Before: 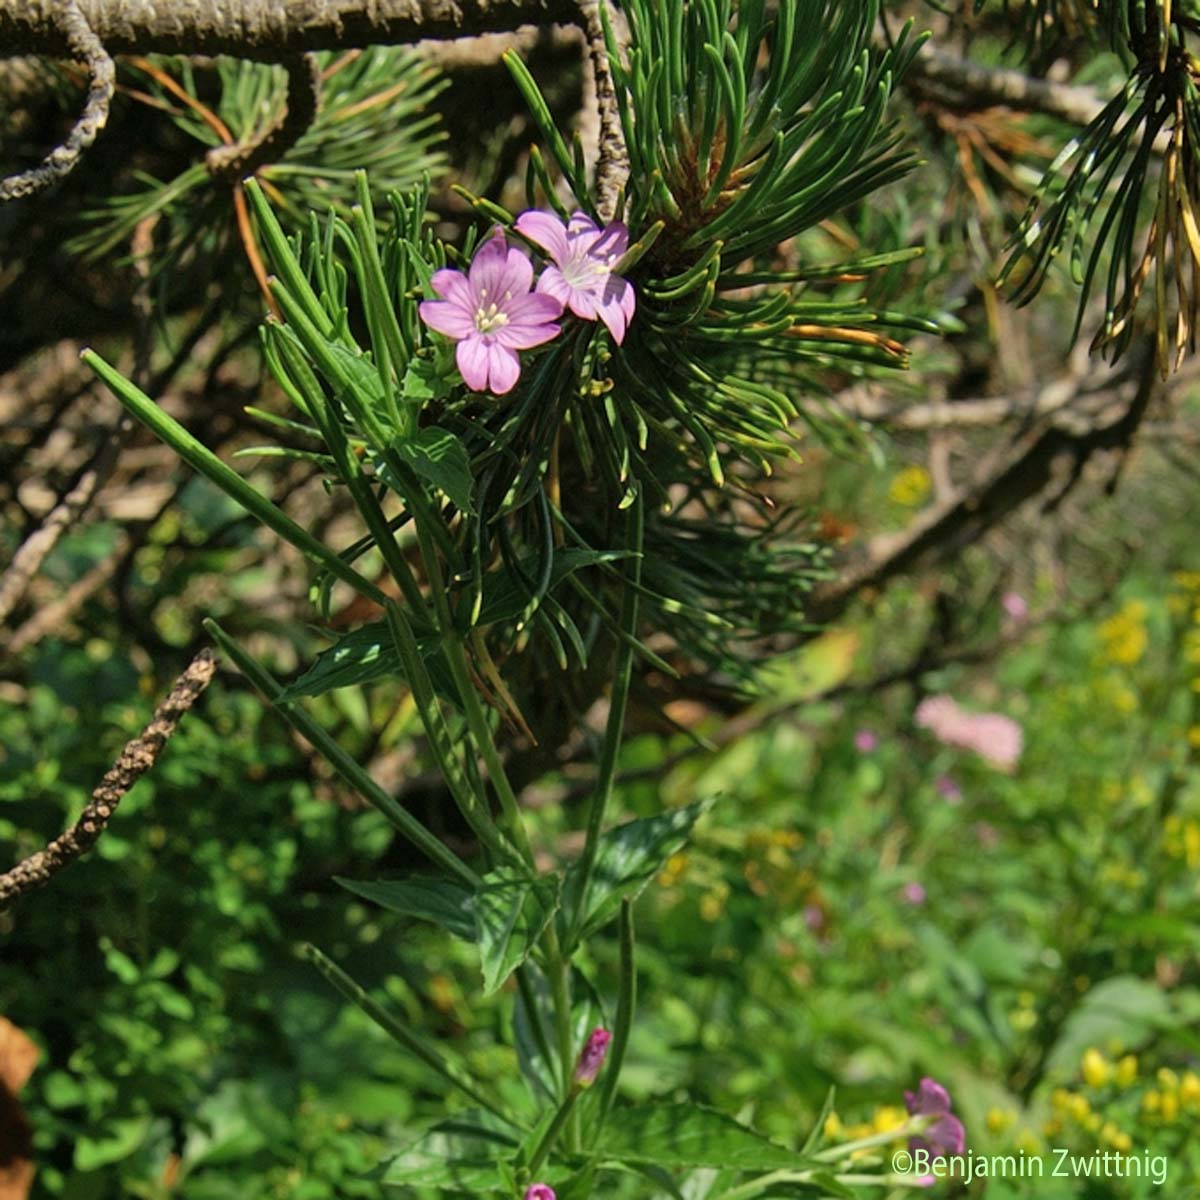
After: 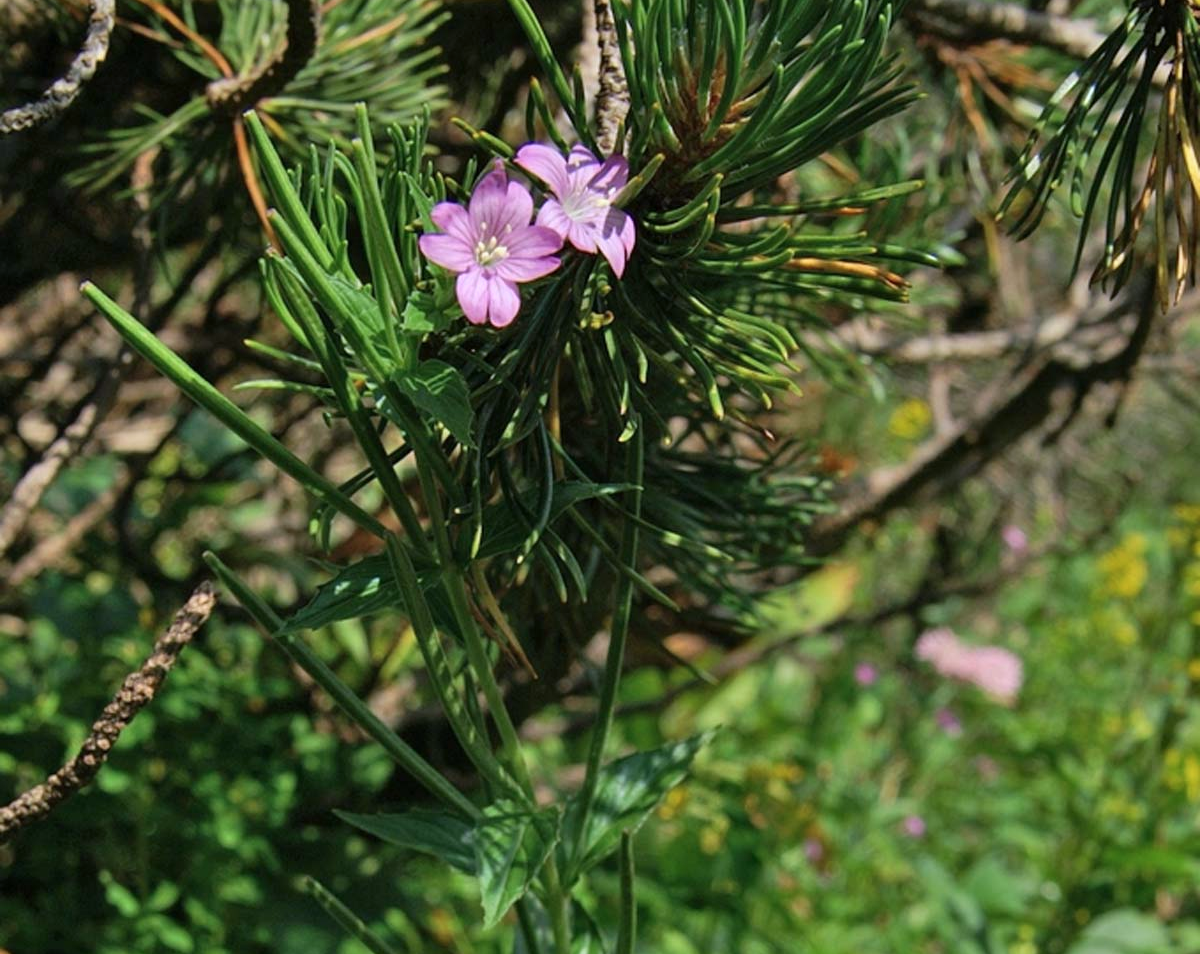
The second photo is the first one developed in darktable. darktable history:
crop and rotate: top 5.654%, bottom 14.79%
color calibration: illuminant as shot in camera, x 0.358, y 0.373, temperature 4628.91 K, saturation algorithm version 1 (2020)
